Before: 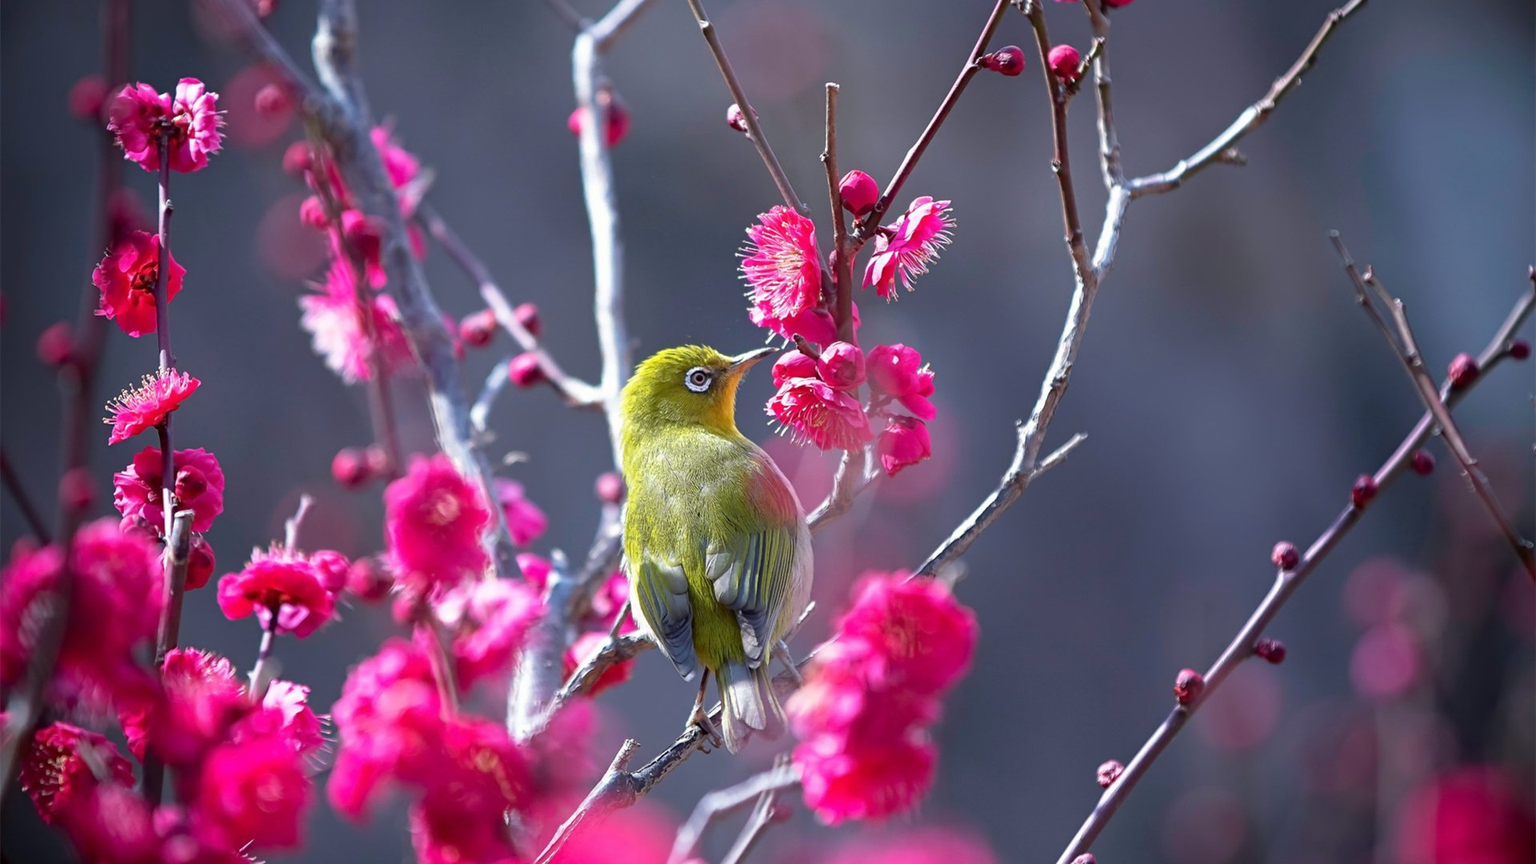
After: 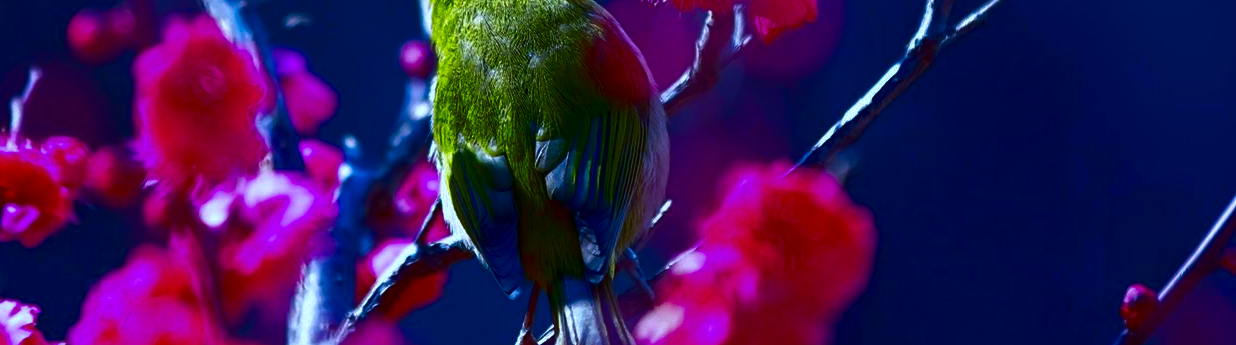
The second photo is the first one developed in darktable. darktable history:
contrast brightness saturation: brightness -1, saturation 1
crop: left 18.091%, top 51.13%, right 17.525%, bottom 16.85%
white balance: red 0.931, blue 1.11
tone equalizer: on, module defaults
